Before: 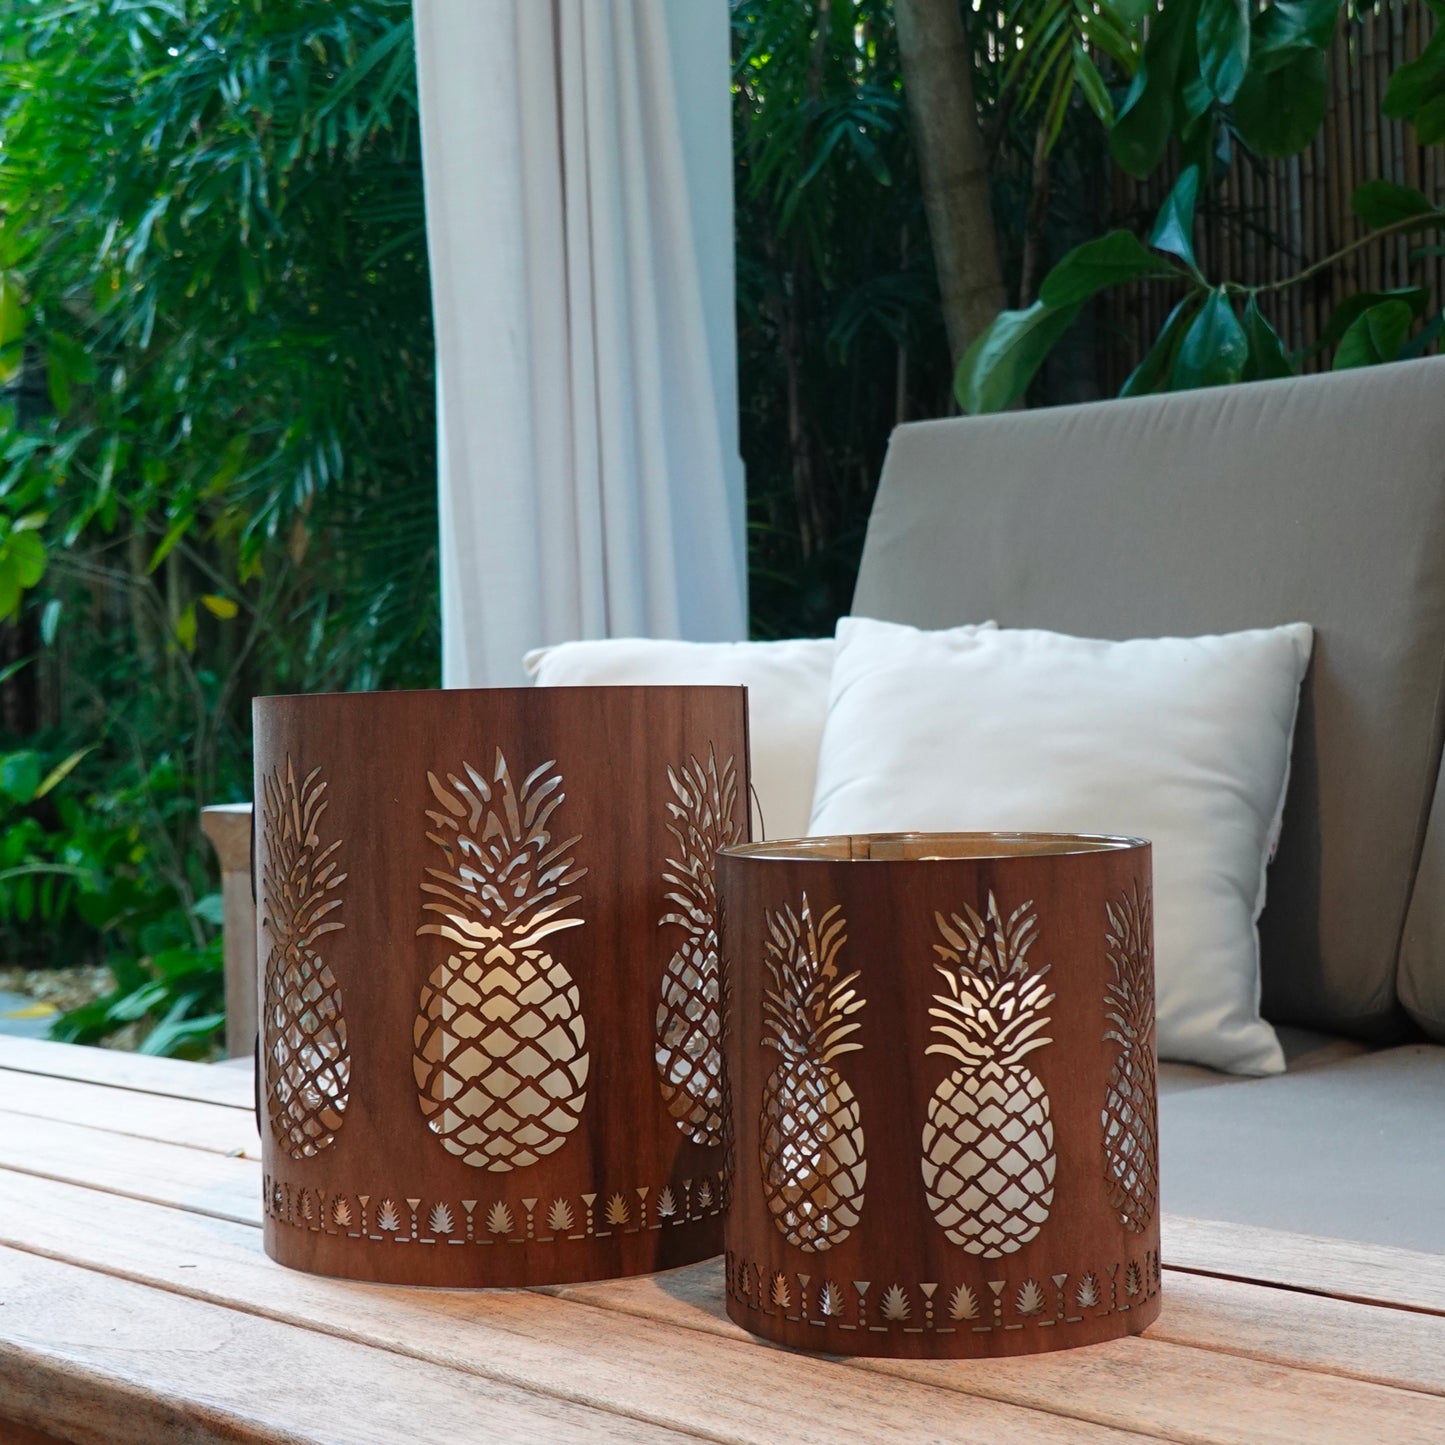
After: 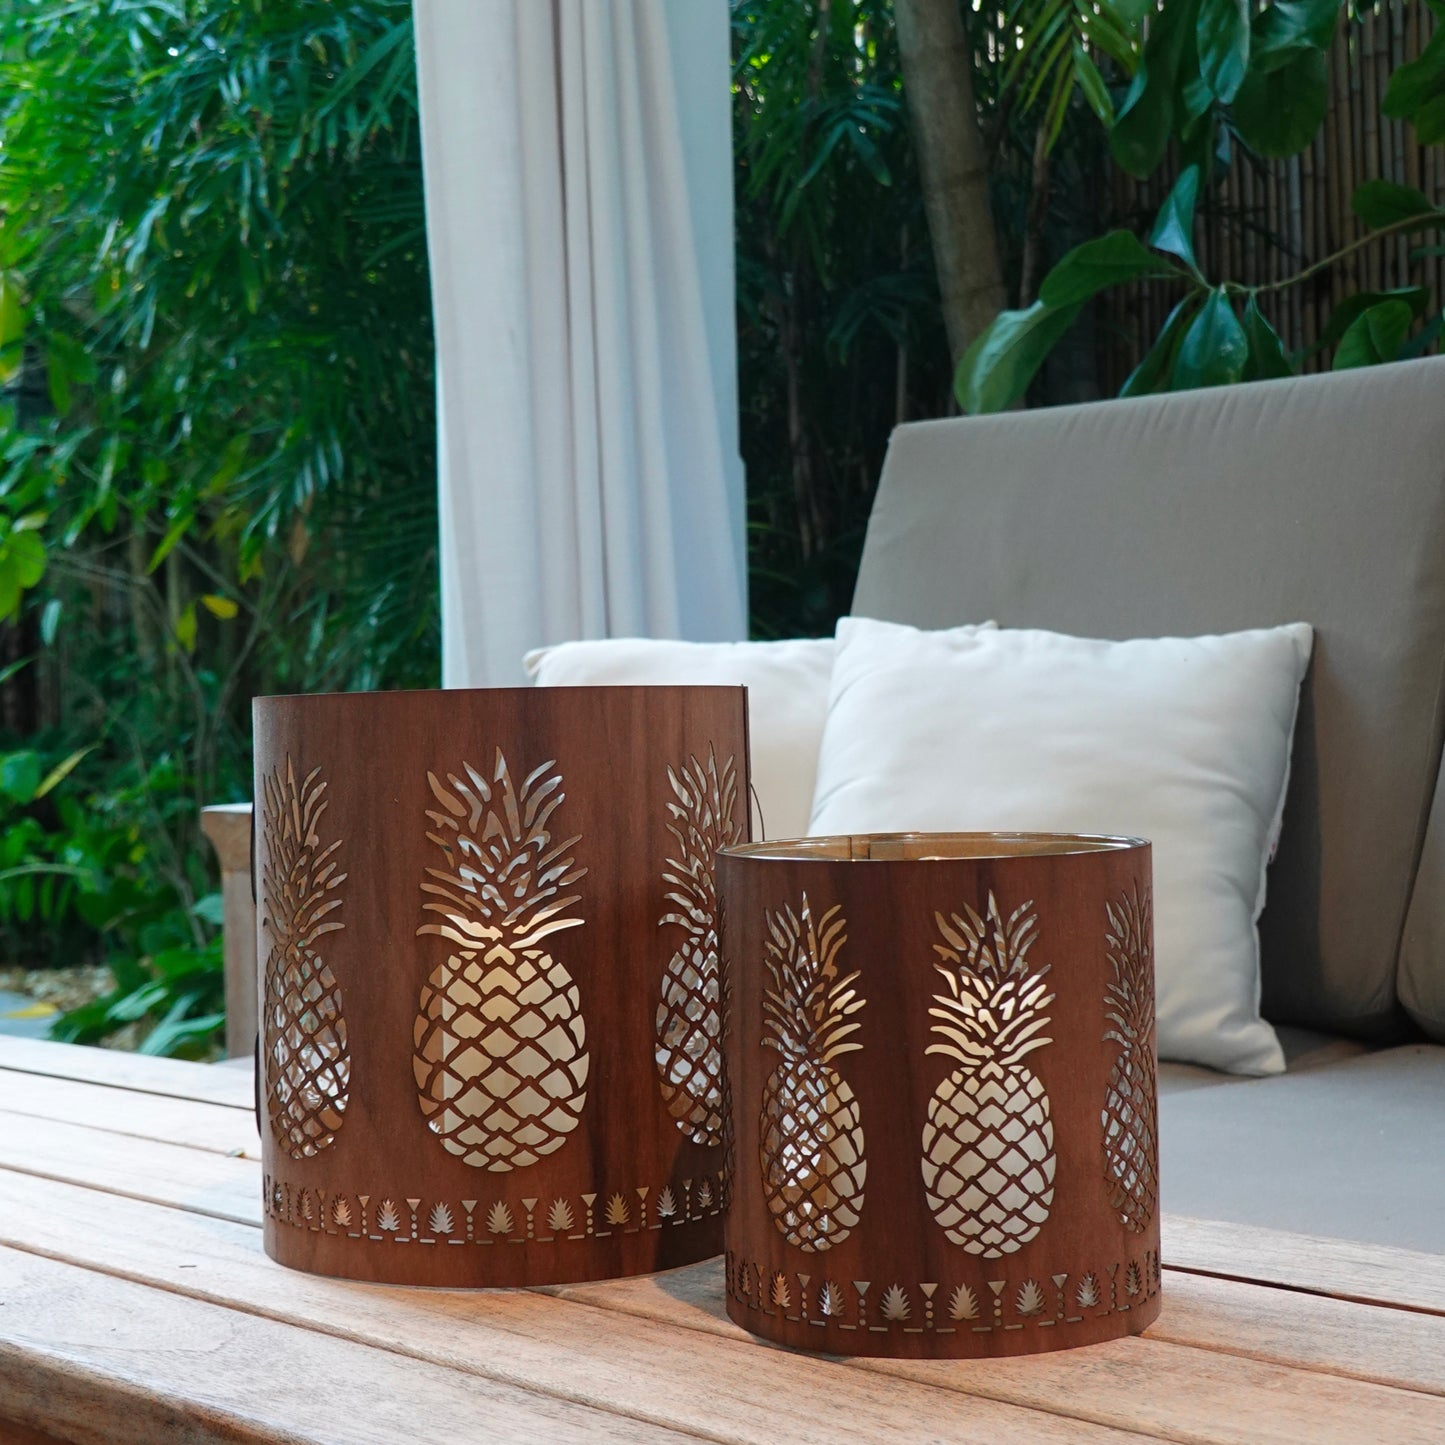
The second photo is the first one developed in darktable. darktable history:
shadows and highlights: radius 126.38, shadows 21.08, highlights -22.44, low approximation 0.01
